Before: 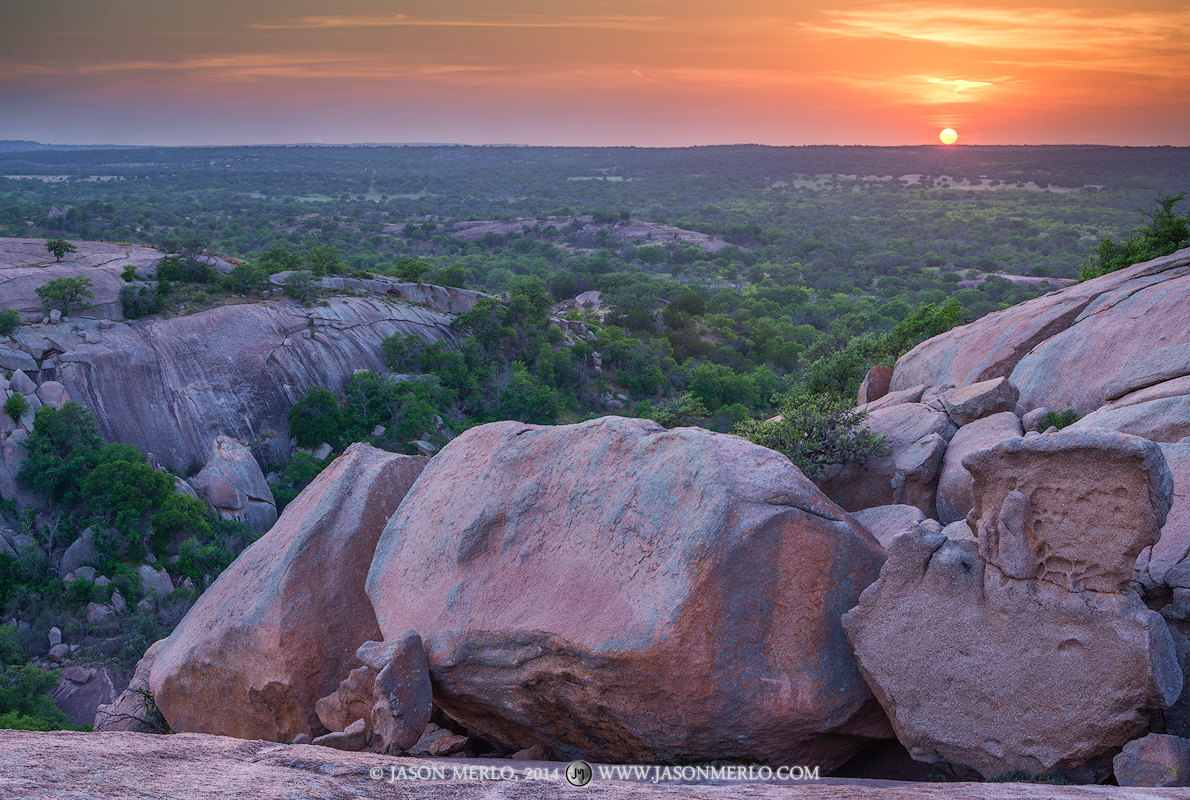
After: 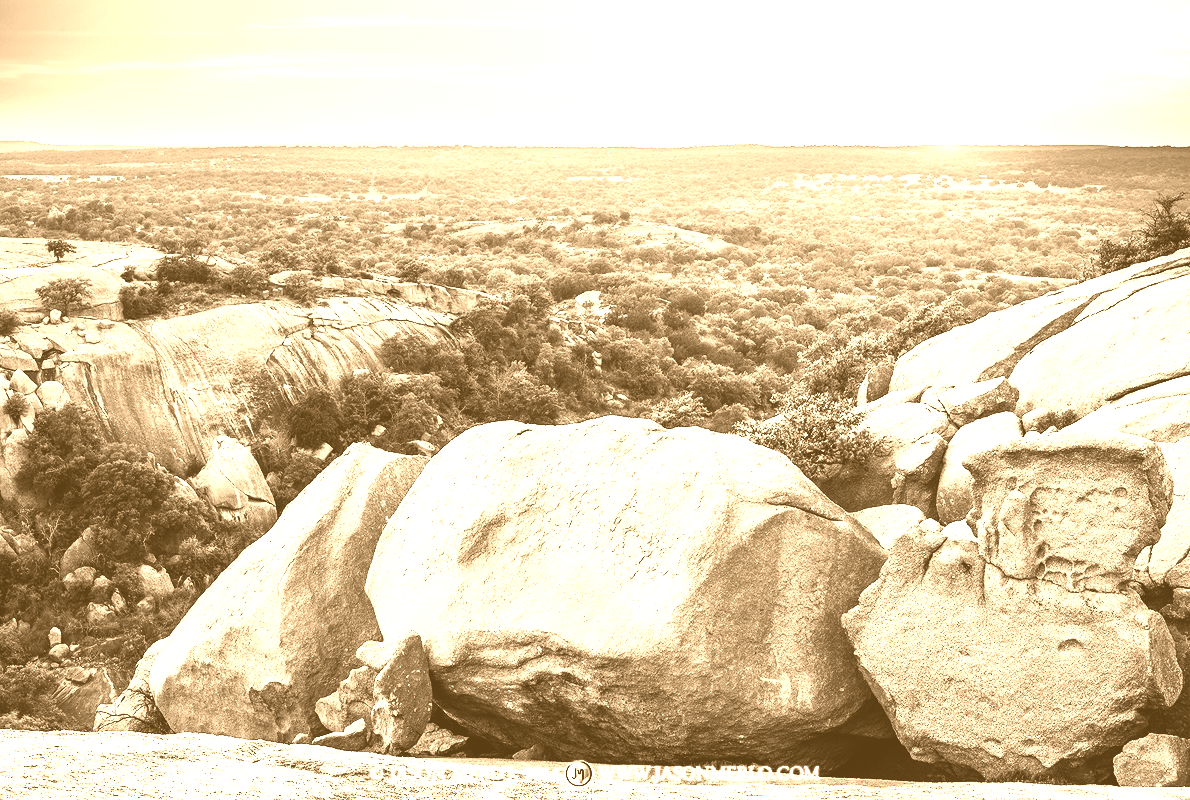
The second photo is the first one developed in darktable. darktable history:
contrast brightness saturation: contrast 0.26, brightness 0.02, saturation 0.87
colorize: hue 28.8°, source mix 100%
base curve: curves: ch0 [(0, 0) (0.007, 0.004) (0.027, 0.03) (0.046, 0.07) (0.207, 0.54) (0.442, 0.872) (0.673, 0.972) (1, 1)], preserve colors none
color correction: highlights a* -5.3, highlights b* 9.8, shadows a* 9.8, shadows b* 24.26
color zones: curves: ch1 [(0.309, 0.524) (0.41, 0.329) (0.508, 0.509)]; ch2 [(0.25, 0.457) (0.75, 0.5)]
